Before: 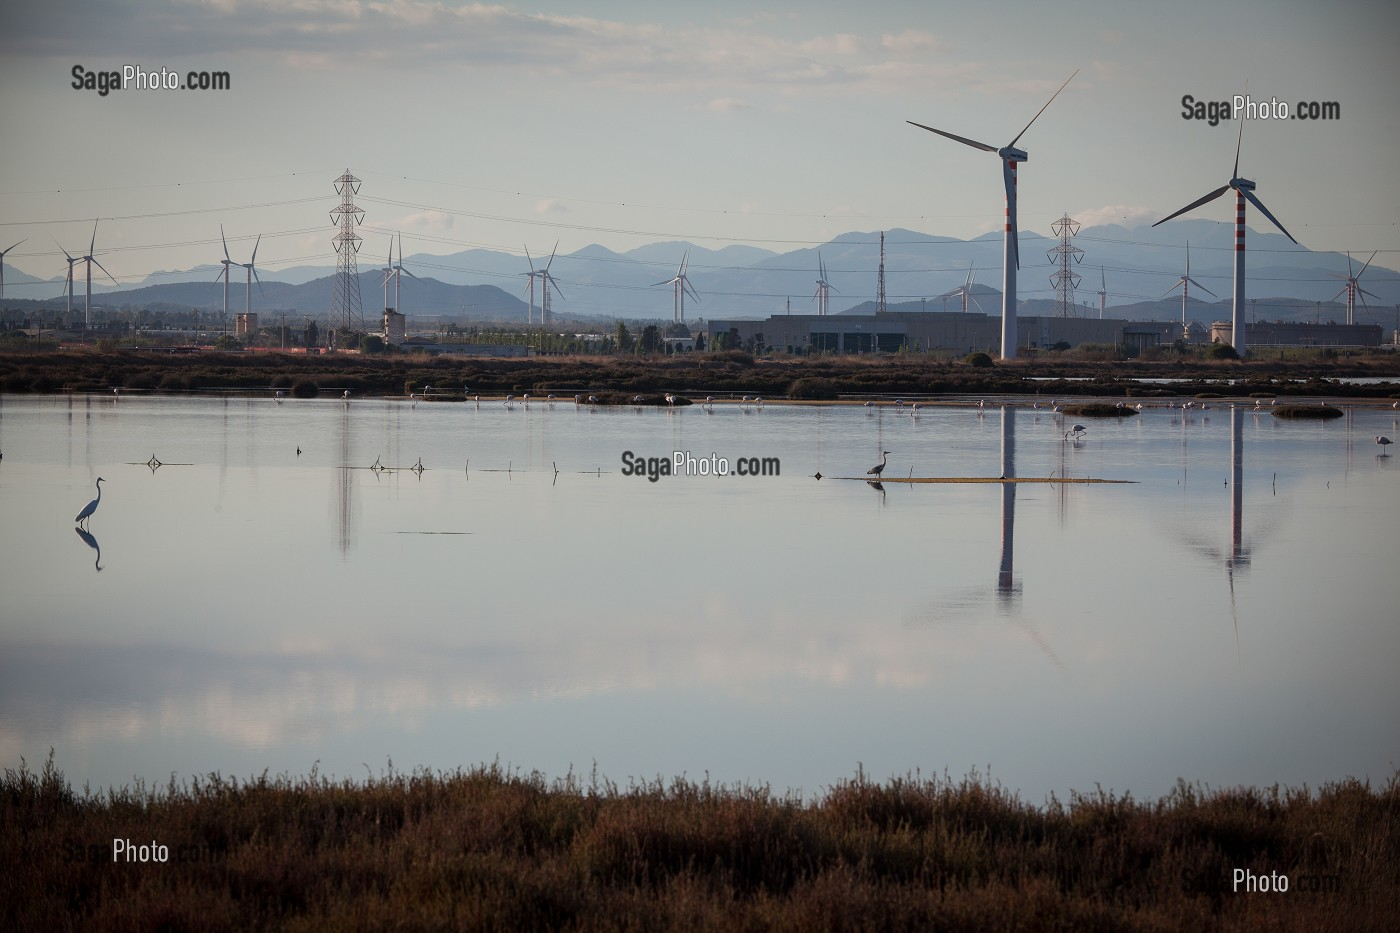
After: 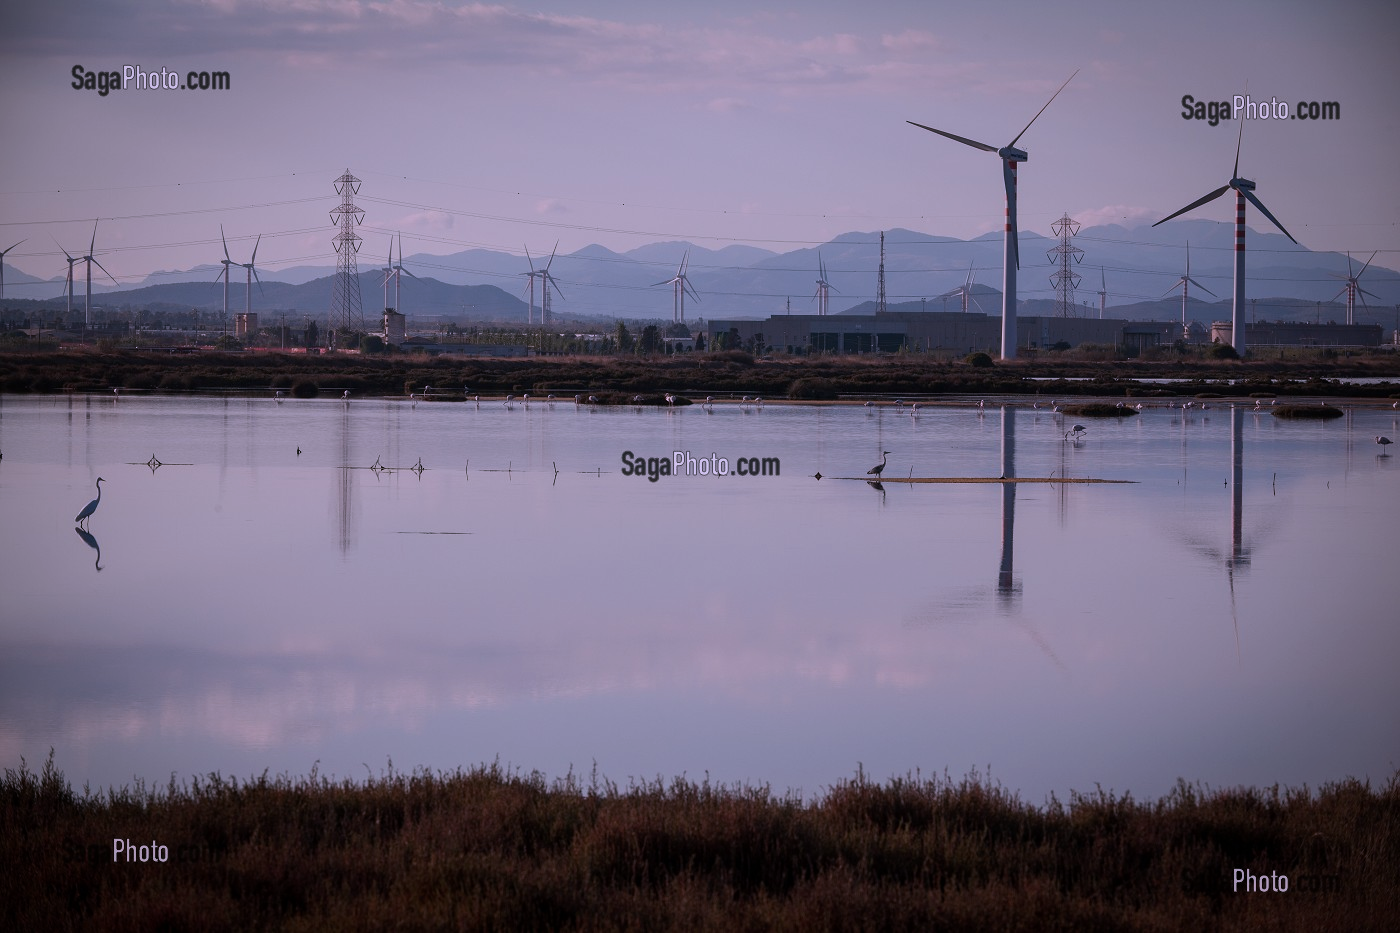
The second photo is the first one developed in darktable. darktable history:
color correction: highlights a* 15.24, highlights b* -25.07
exposure: exposure -0.489 EV, compensate highlight preservation false
contrast brightness saturation: contrast 0.081, saturation 0.024
